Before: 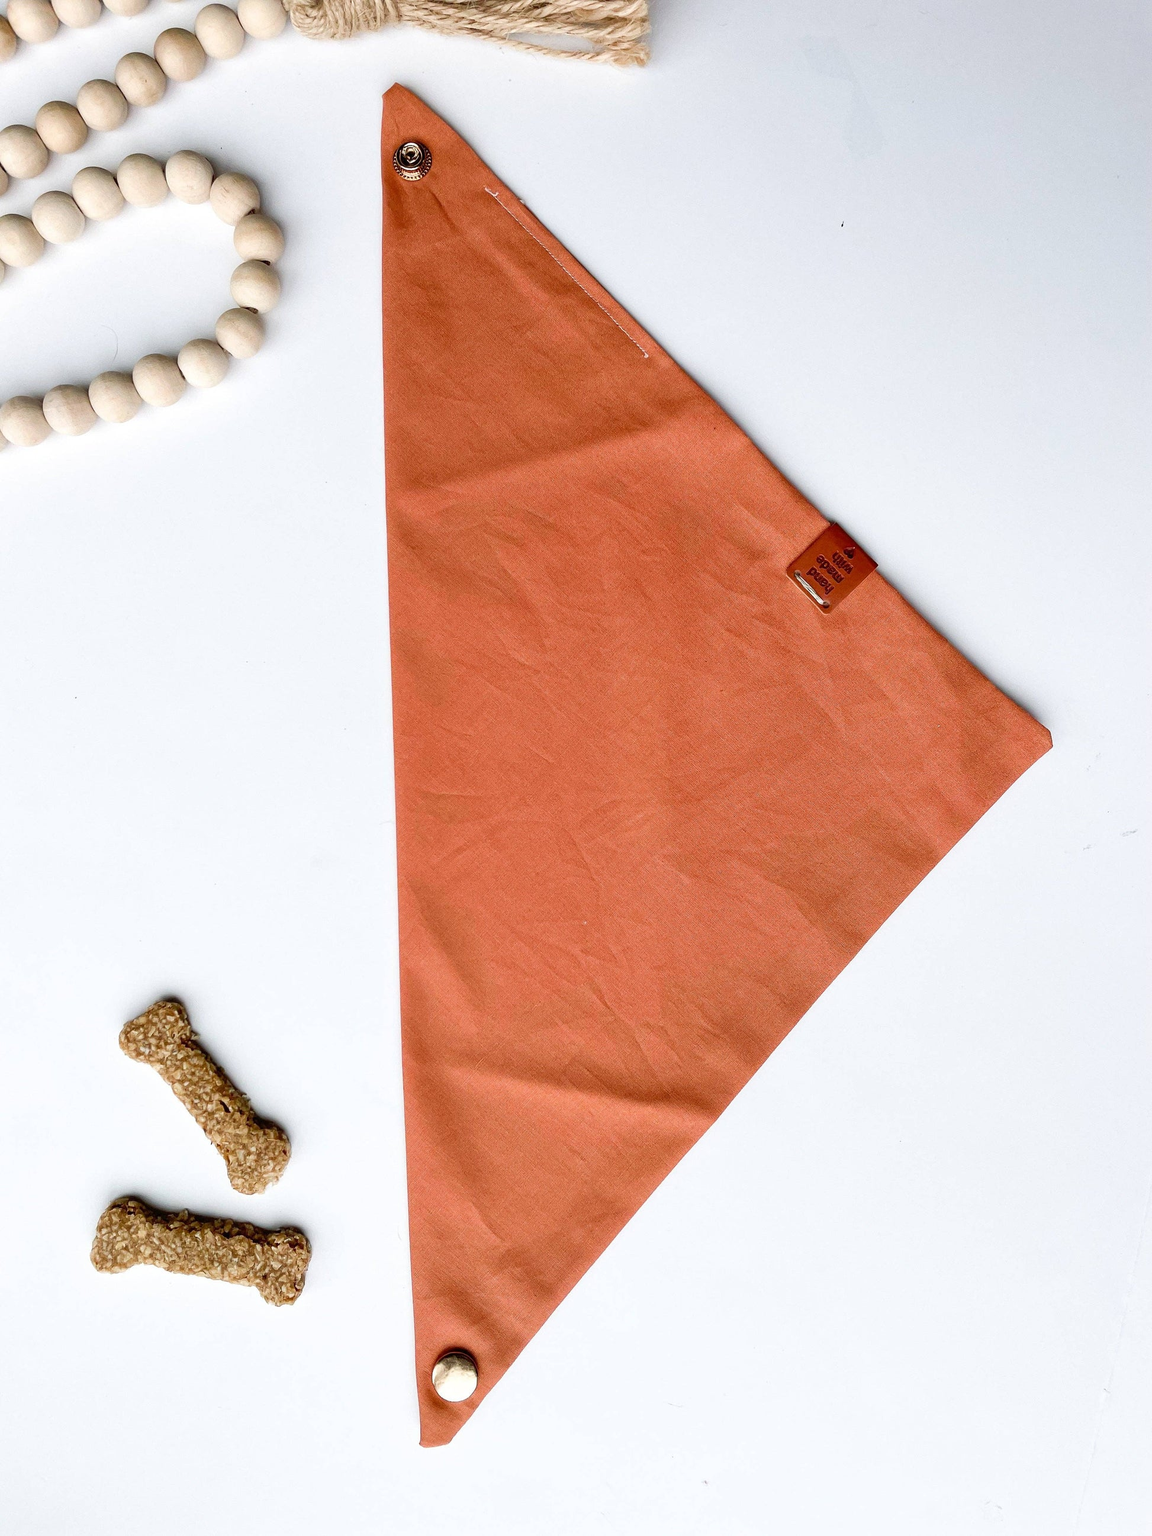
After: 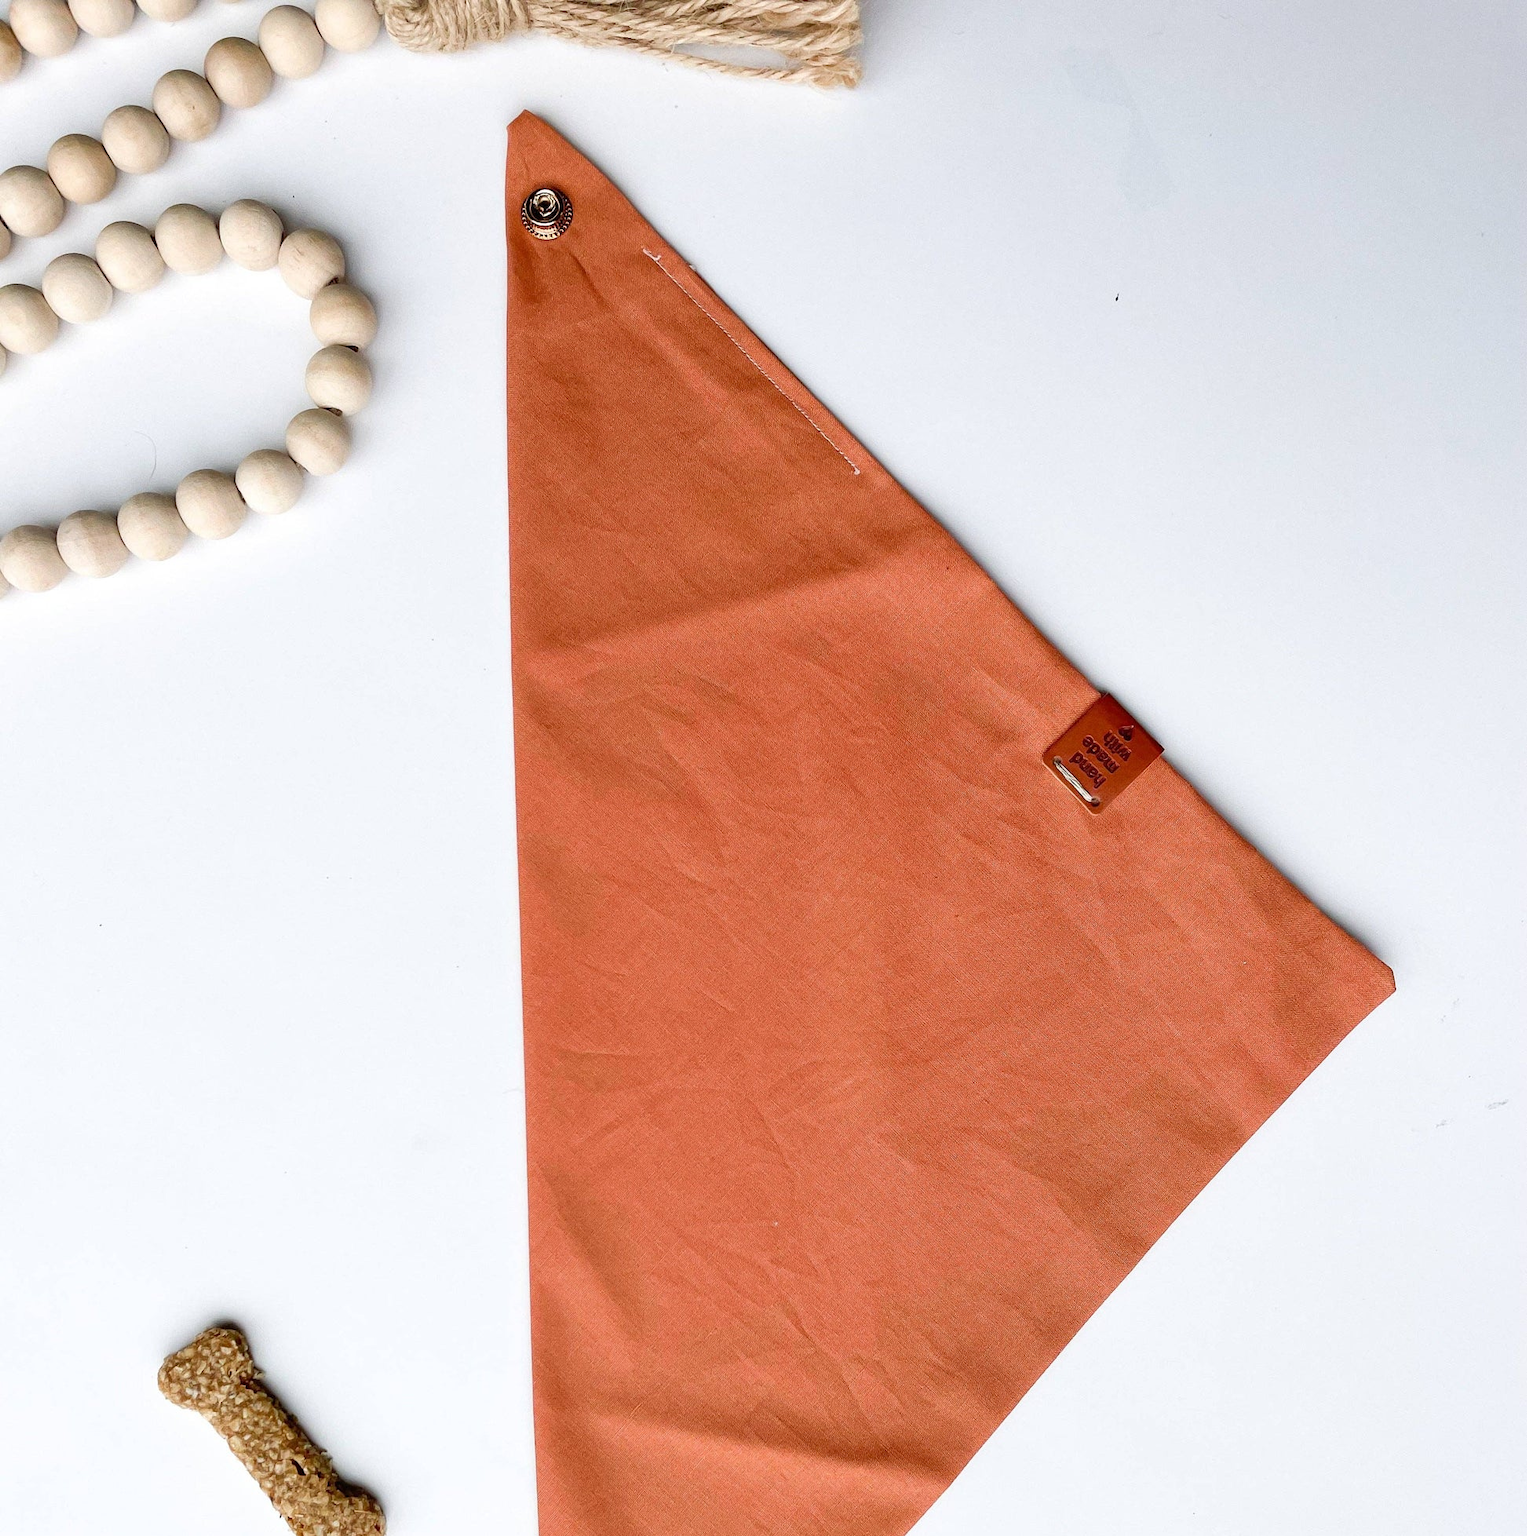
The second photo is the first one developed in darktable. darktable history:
crop: bottom 24.584%
